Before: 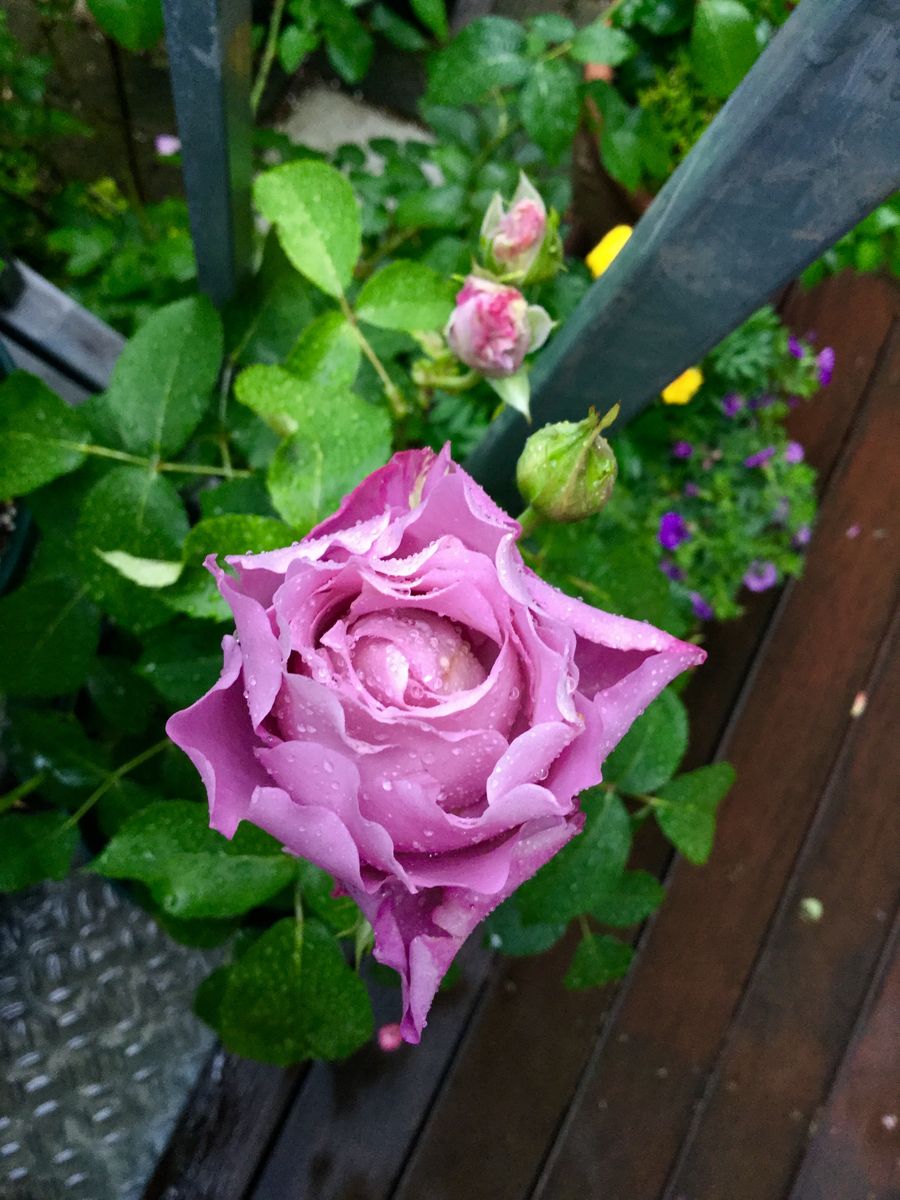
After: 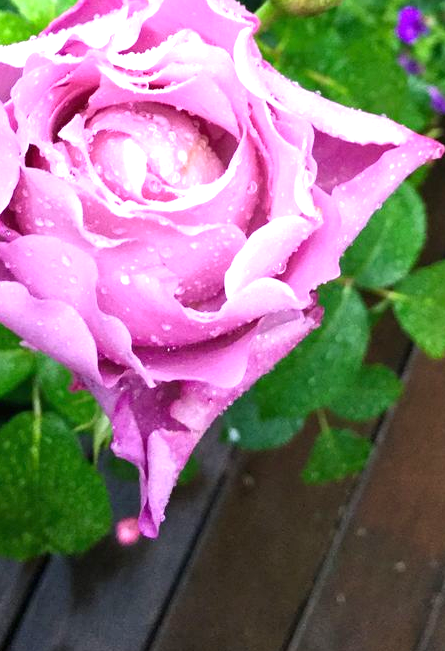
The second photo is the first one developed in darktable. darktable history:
exposure: black level correction 0, exposure 1.102 EV, compensate highlight preservation false
crop: left 29.202%, top 42.217%, right 21.273%, bottom 3.463%
